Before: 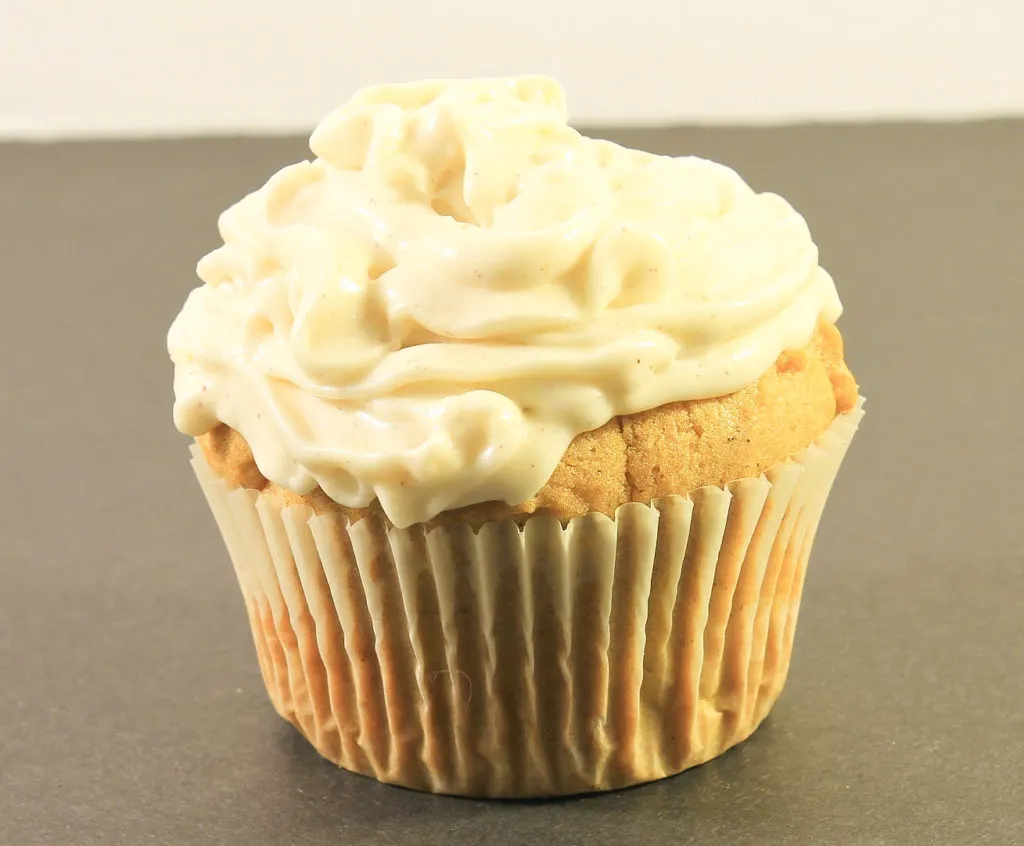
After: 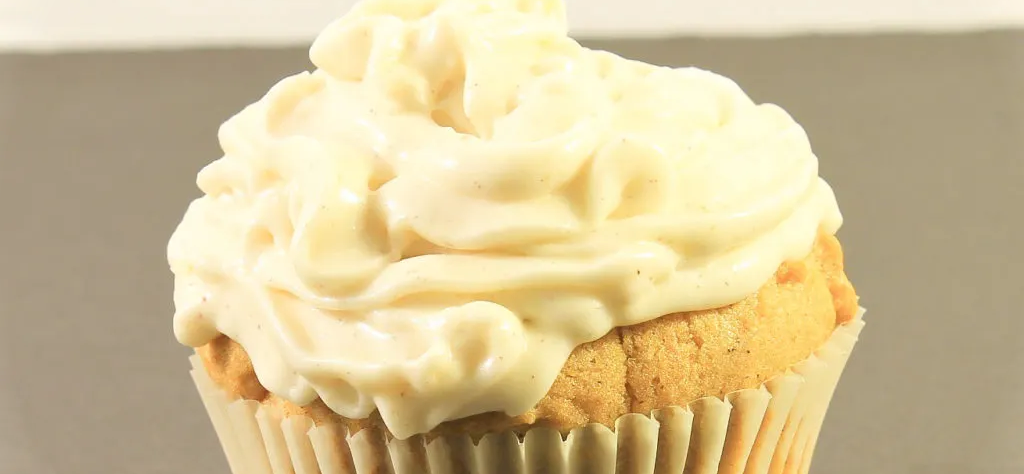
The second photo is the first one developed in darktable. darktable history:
vignetting: fall-off start 100%, brightness 0.3, saturation 0
crop and rotate: top 10.605%, bottom 33.274%
